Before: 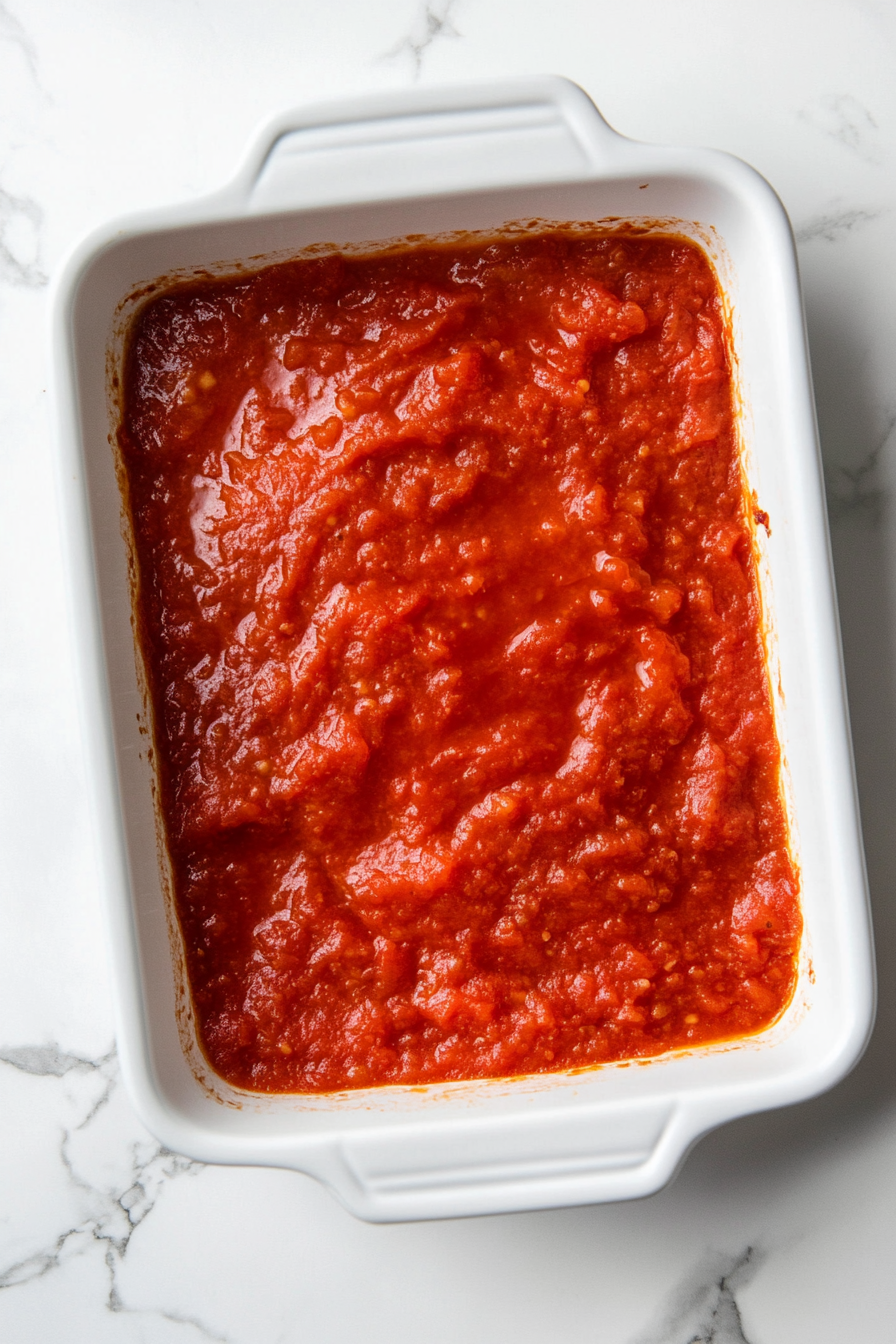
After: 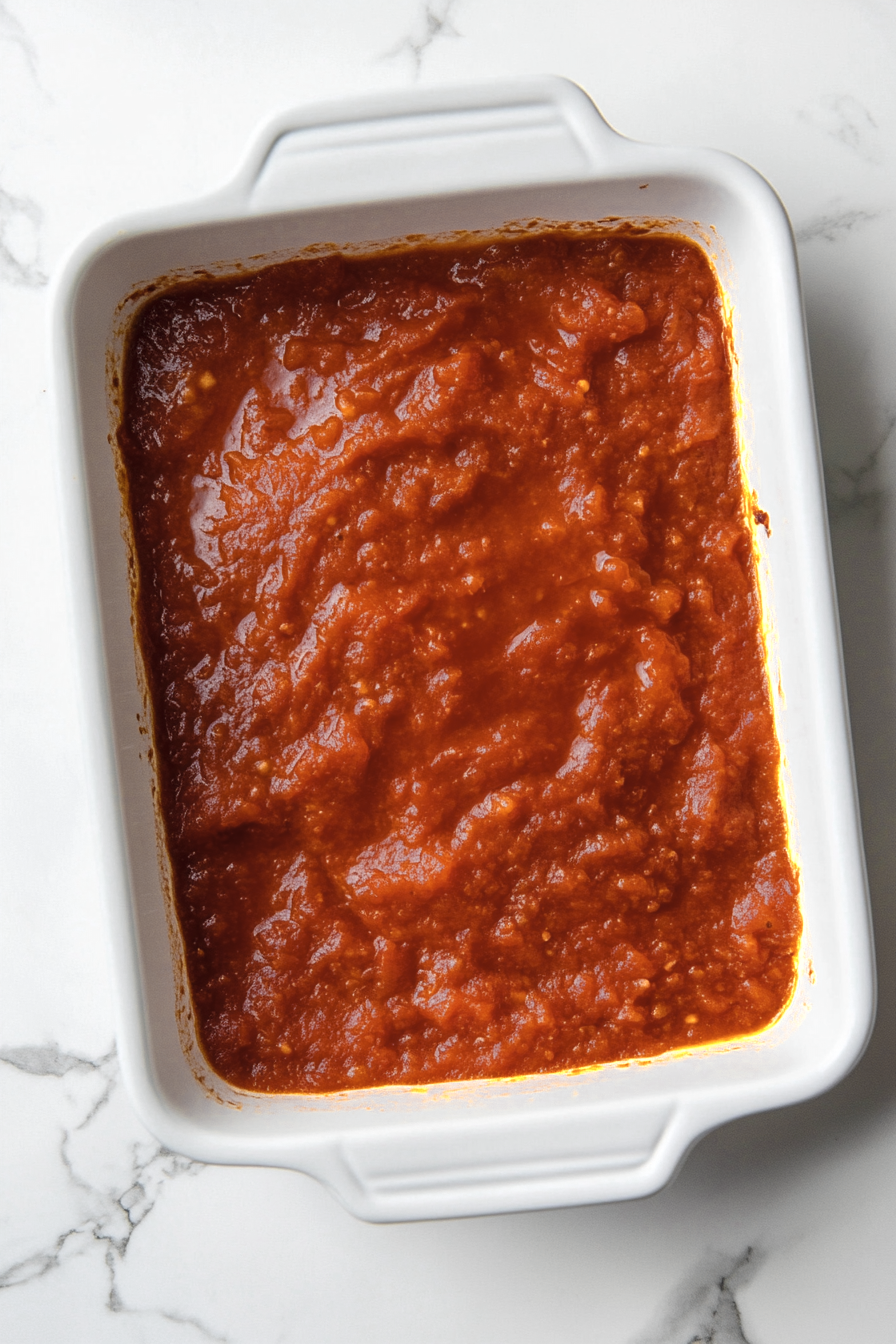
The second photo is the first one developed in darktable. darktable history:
color zones: curves: ch0 [(0.004, 0.306) (0.107, 0.448) (0.252, 0.656) (0.41, 0.398) (0.595, 0.515) (0.768, 0.628)]; ch1 [(0.07, 0.323) (0.151, 0.452) (0.252, 0.608) (0.346, 0.221) (0.463, 0.189) (0.61, 0.368) (0.735, 0.395) (0.921, 0.412)]; ch2 [(0, 0.476) (0.132, 0.512) (0.243, 0.512) (0.397, 0.48) (0.522, 0.376) (0.634, 0.536) (0.761, 0.46)]
